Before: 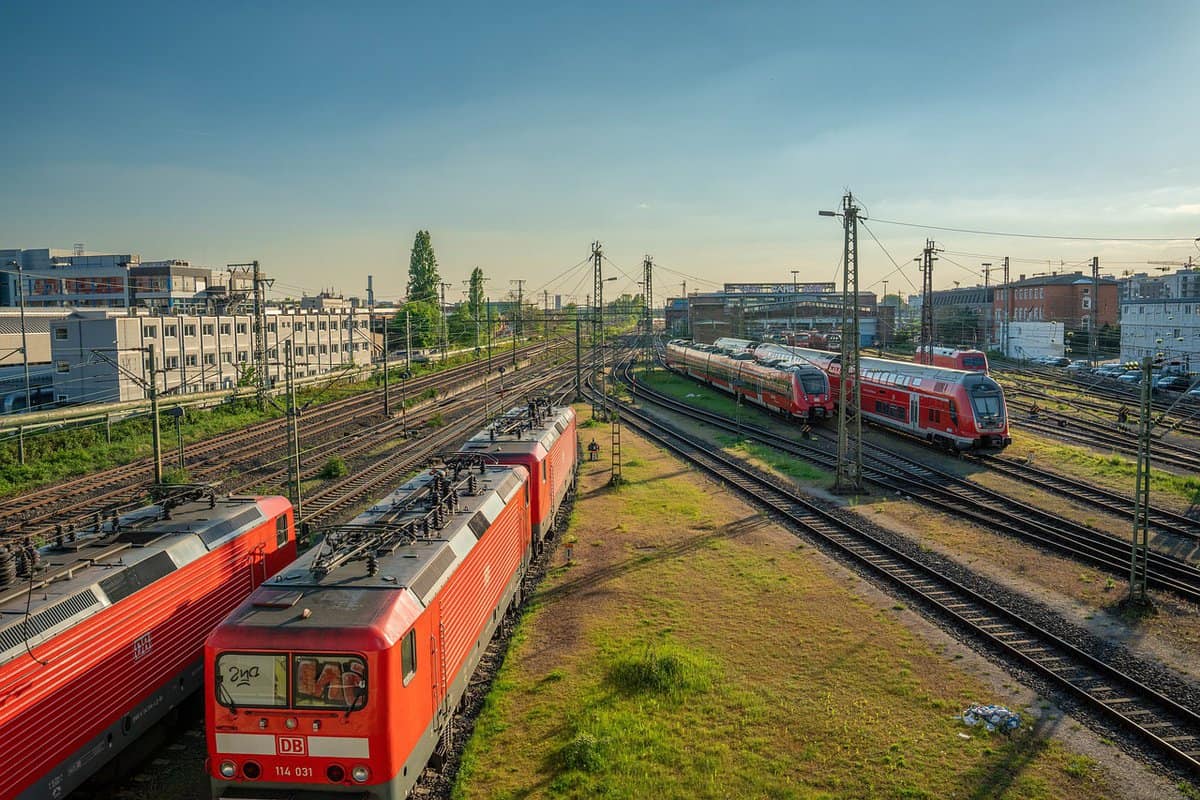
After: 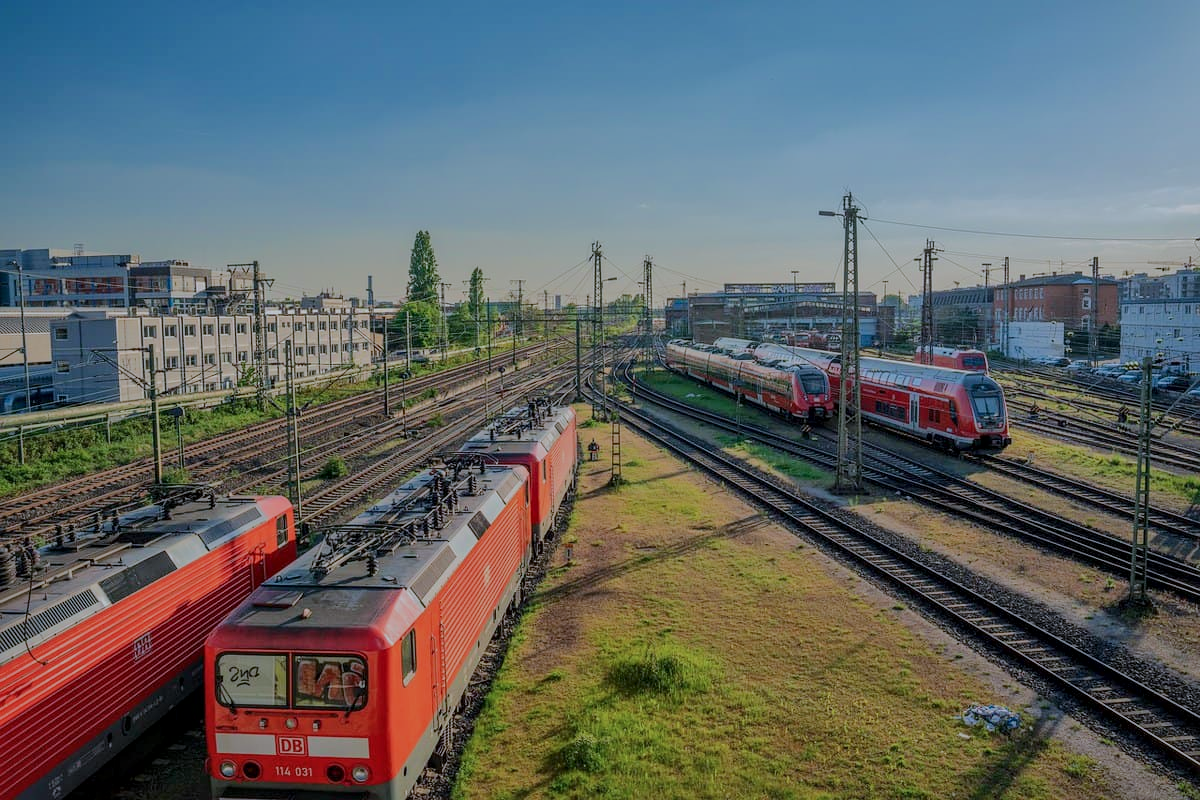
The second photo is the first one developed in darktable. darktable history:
tone equalizer: -8 EV -0.011 EV, -7 EV 0.022 EV, -6 EV -0.009 EV, -5 EV 0.005 EV, -4 EV -0.036 EV, -3 EV -0.237 EV, -2 EV -0.643 EV, -1 EV -1 EV, +0 EV -0.95 EV, edges refinement/feathering 500, mask exposure compensation -1.57 EV, preserve details no
color calibration: illuminant as shot in camera, x 0.37, y 0.382, temperature 4313.68 K
local contrast: mode bilateral grid, contrast 21, coarseness 50, detail 132%, midtone range 0.2
